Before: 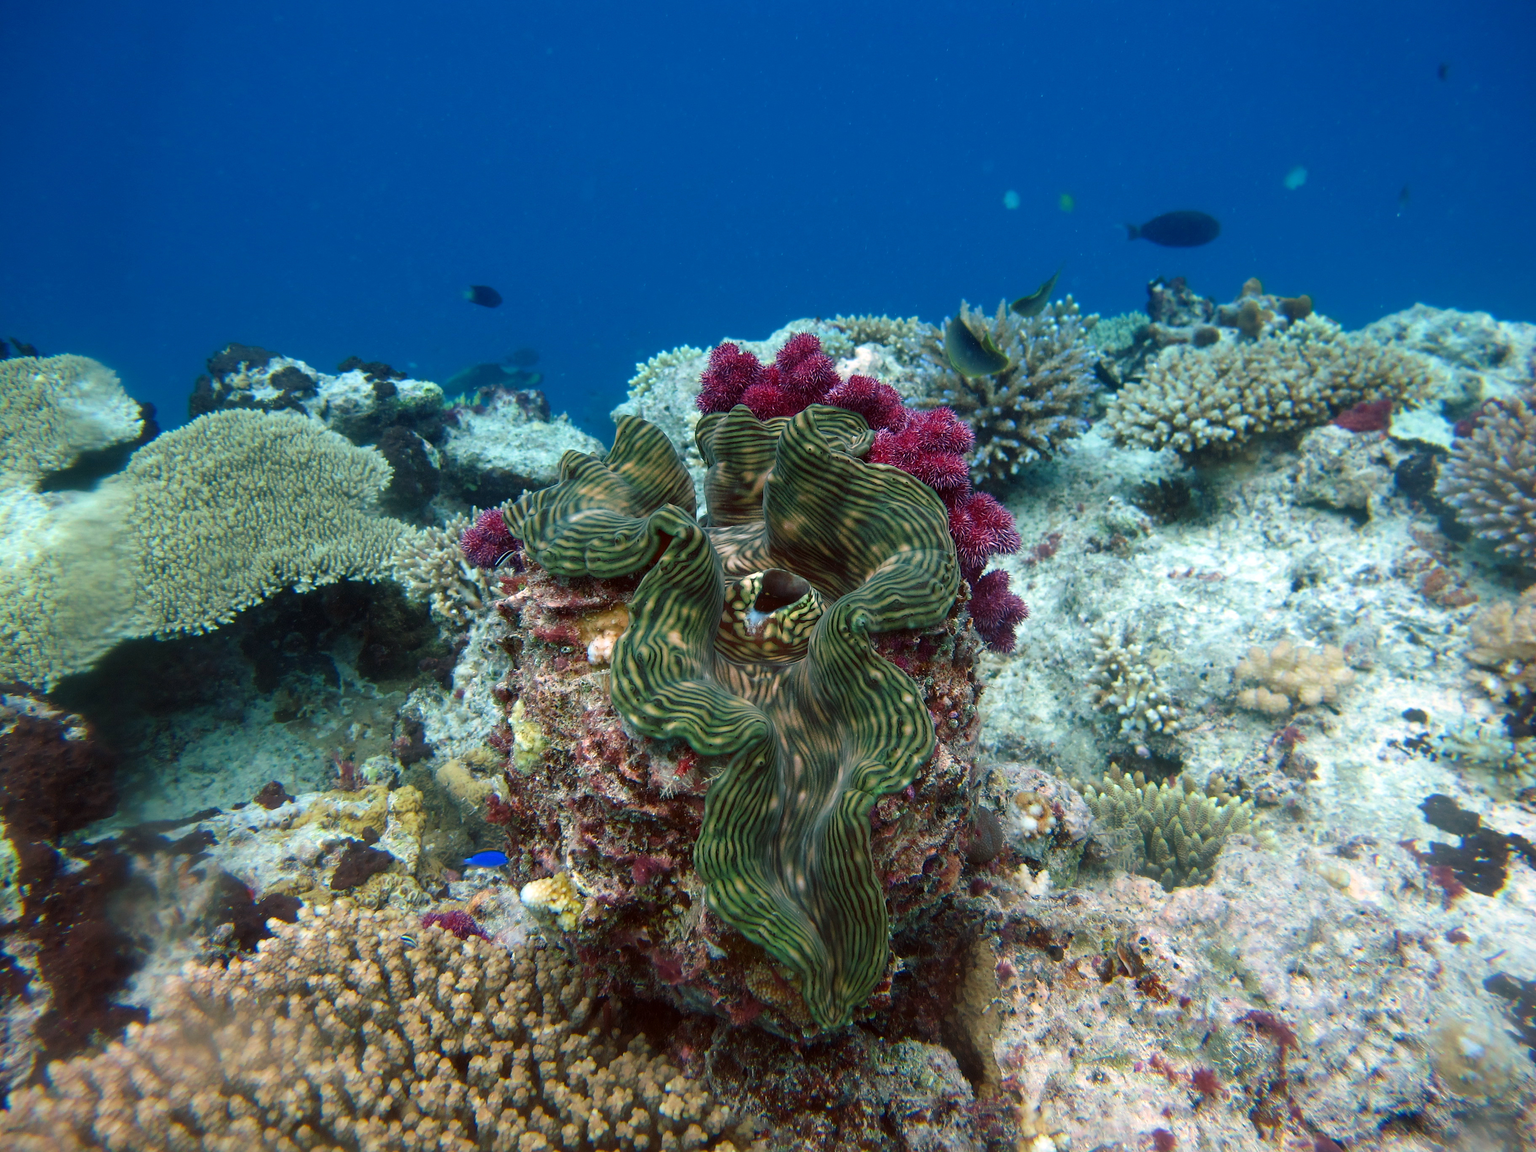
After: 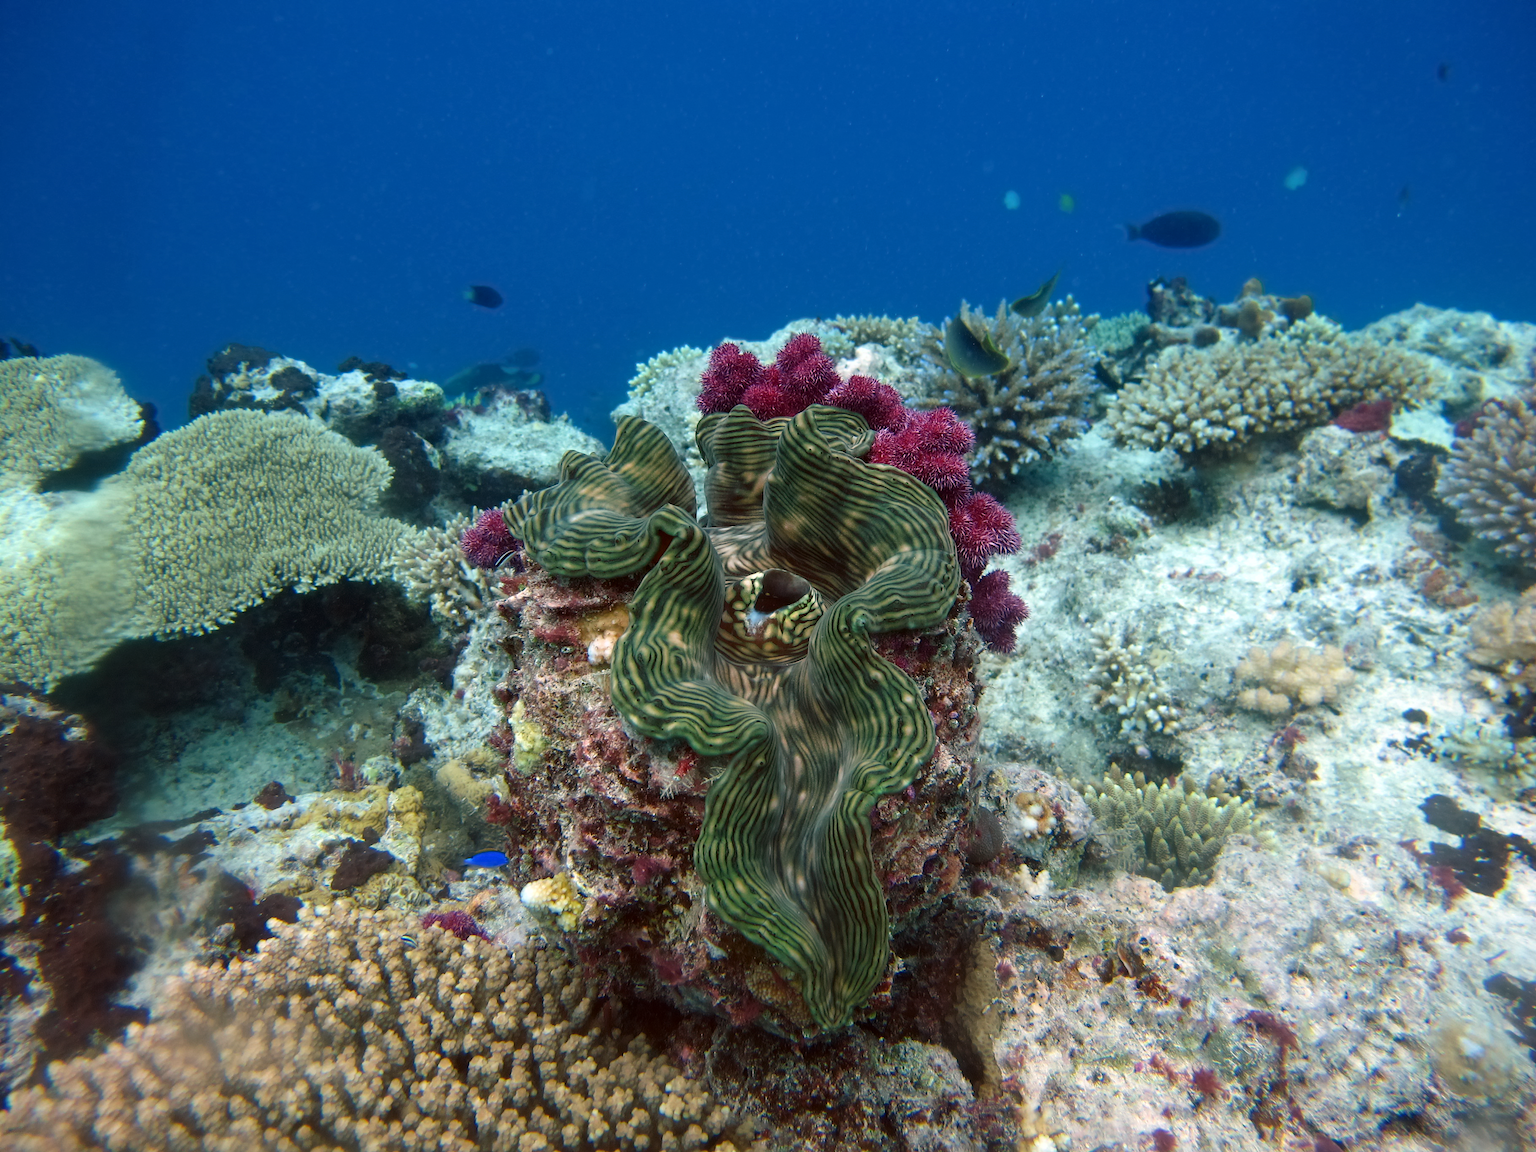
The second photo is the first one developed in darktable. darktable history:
contrast equalizer: octaves 7, y [[0.5 ×6], [0.5 ×6], [0.5 ×6], [0 ×6], [0, 0, 0, 0.581, 0.011, 0]]
